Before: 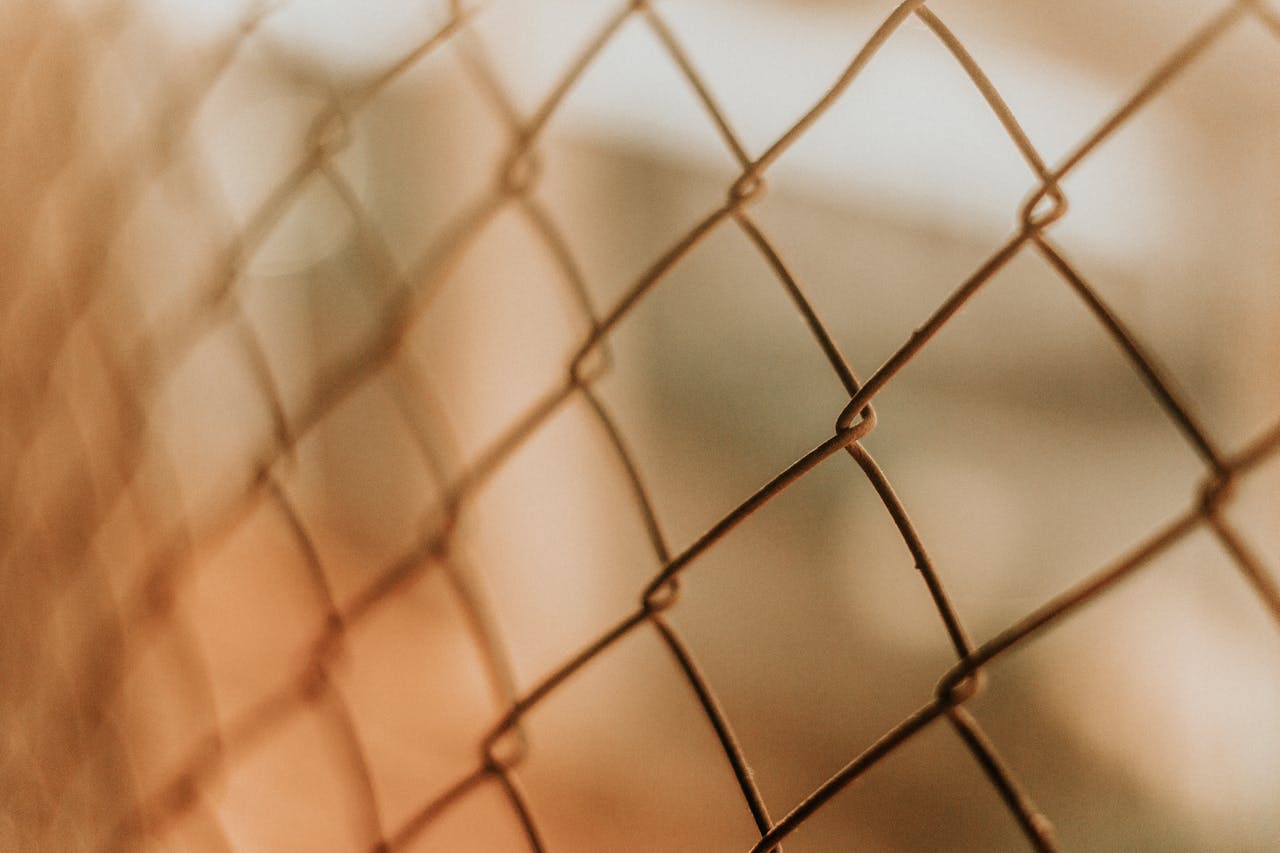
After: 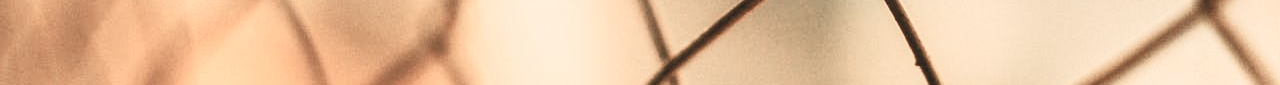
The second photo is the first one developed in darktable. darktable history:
crop and rotate: top 59.084%, bottom 30.916%
contrast brightness saturation: contrast 0.43, brightness 0.56, saturation -0.19
